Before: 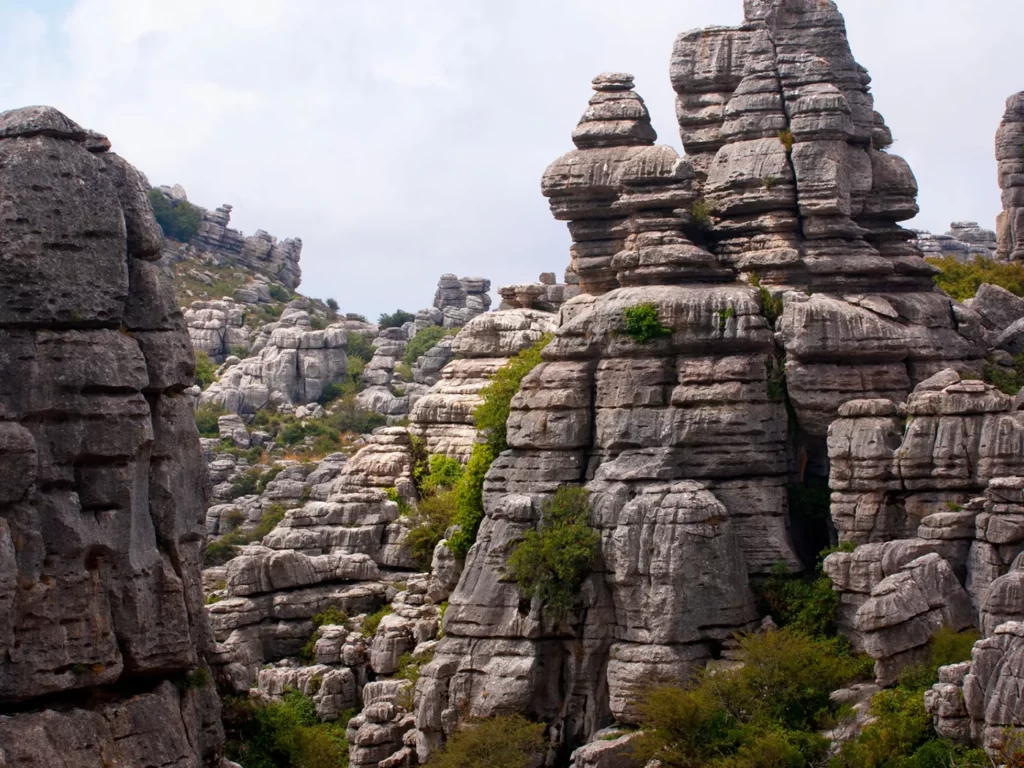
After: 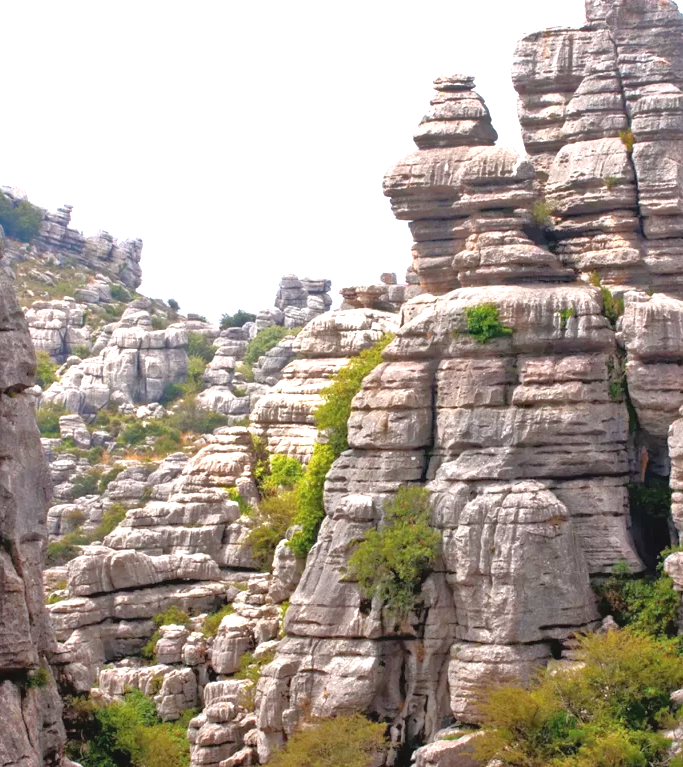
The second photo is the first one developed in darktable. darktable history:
exposure: exposure 1.209 EV, compensate highlight preservation false
tone equalizer: -7 EV 0.147 EV, -6 EV 0.587 EV, -5 EV 1.15 EV, -4 EV 1.35 EV, -3 EV 1.15 EV, -2 EV 0.6 EV, -1 EV 0.167 EV
contrast brightness saturation: contrast -0.102, saturation -0.085
crop and rotate: left 15.531%, right 17.741%
